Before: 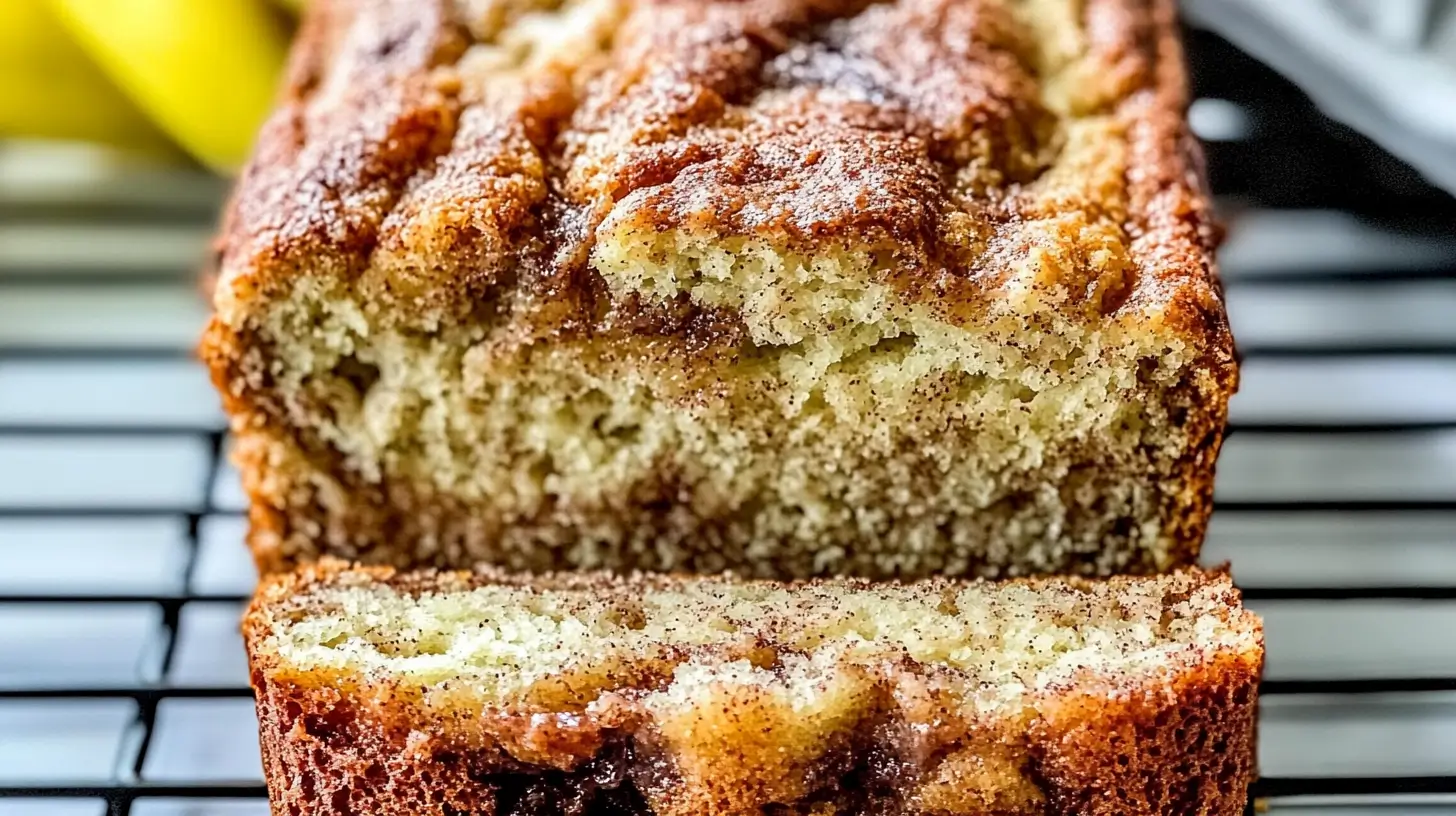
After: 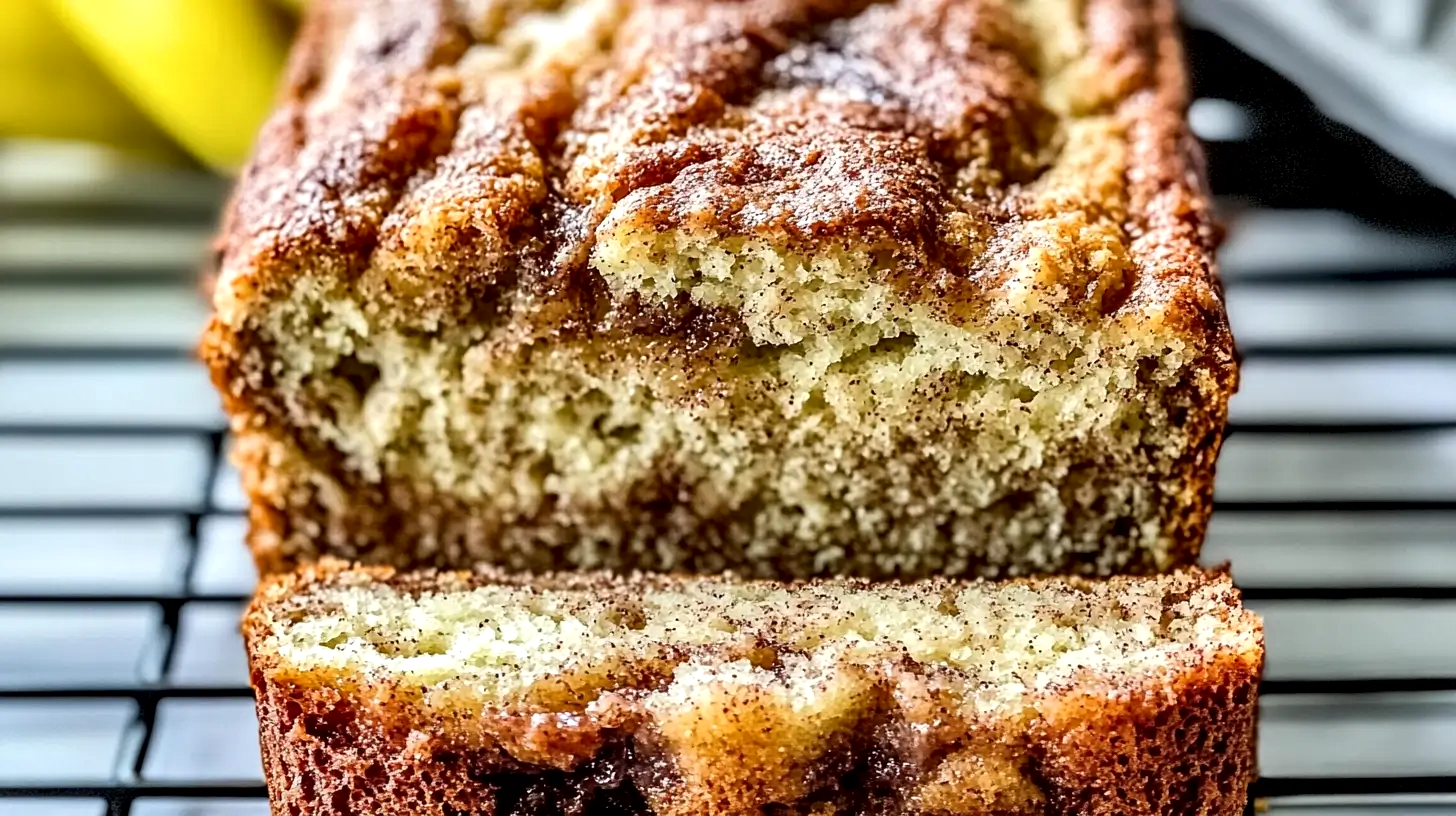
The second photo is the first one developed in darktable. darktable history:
local contrast: mode bilateral grid, contrast 25, coarseness 61, detail 152%, midtone range 0.2
